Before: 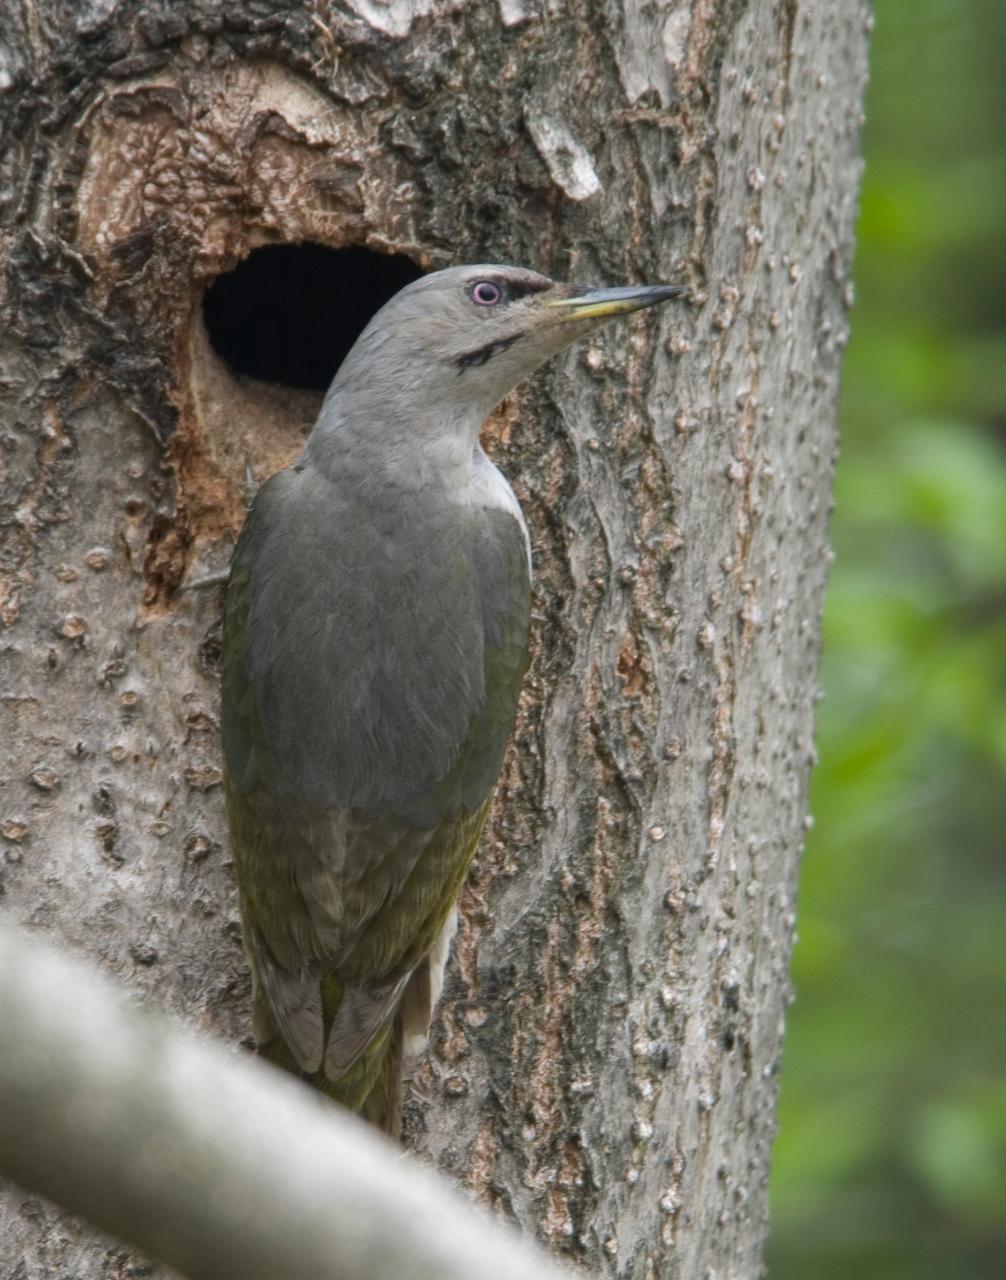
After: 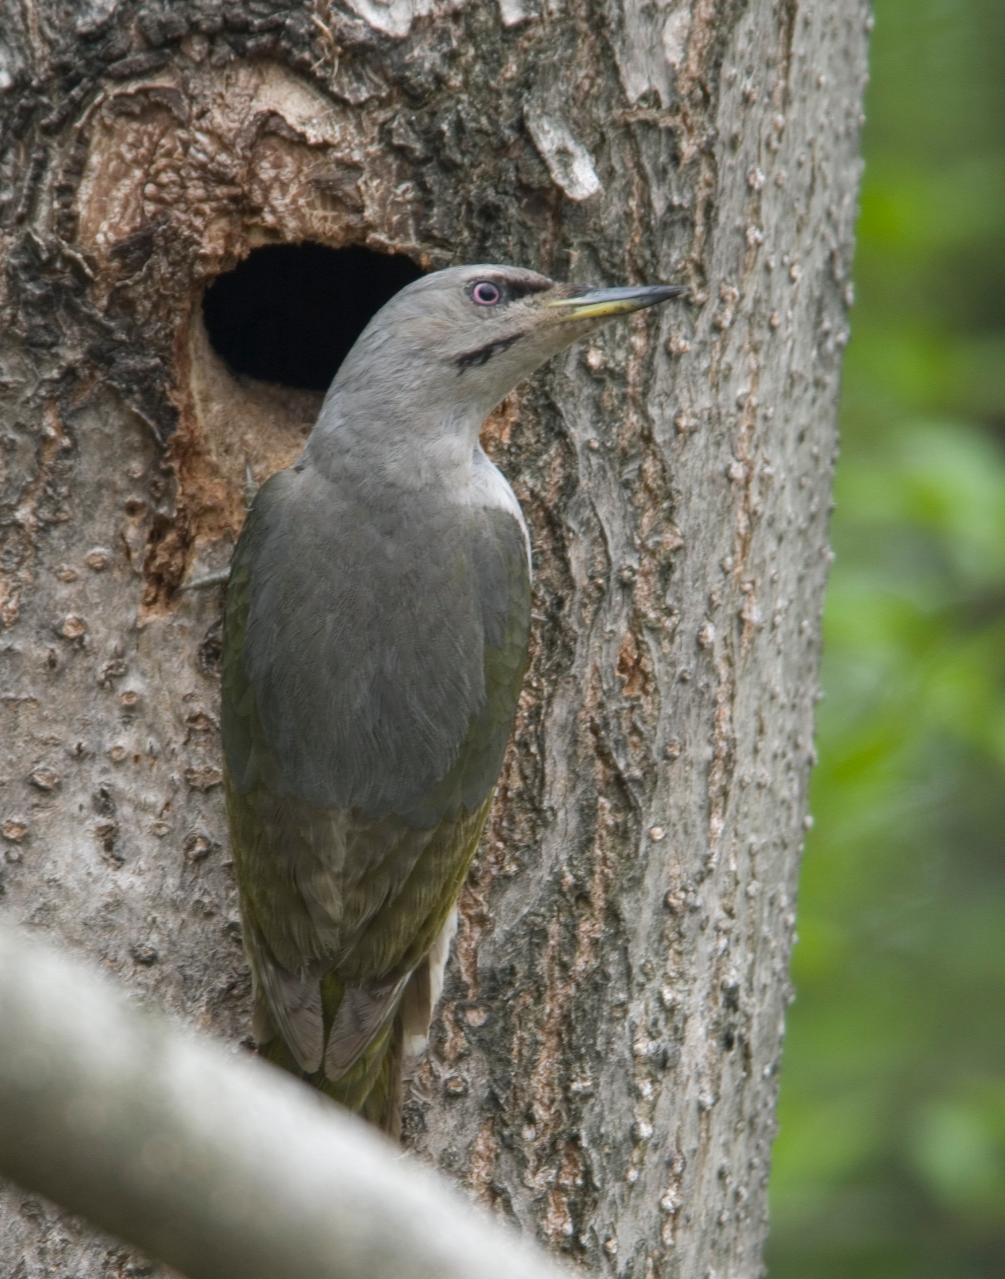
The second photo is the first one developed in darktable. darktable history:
color correction: highlights a* -0.155, highlights b* 0.072
